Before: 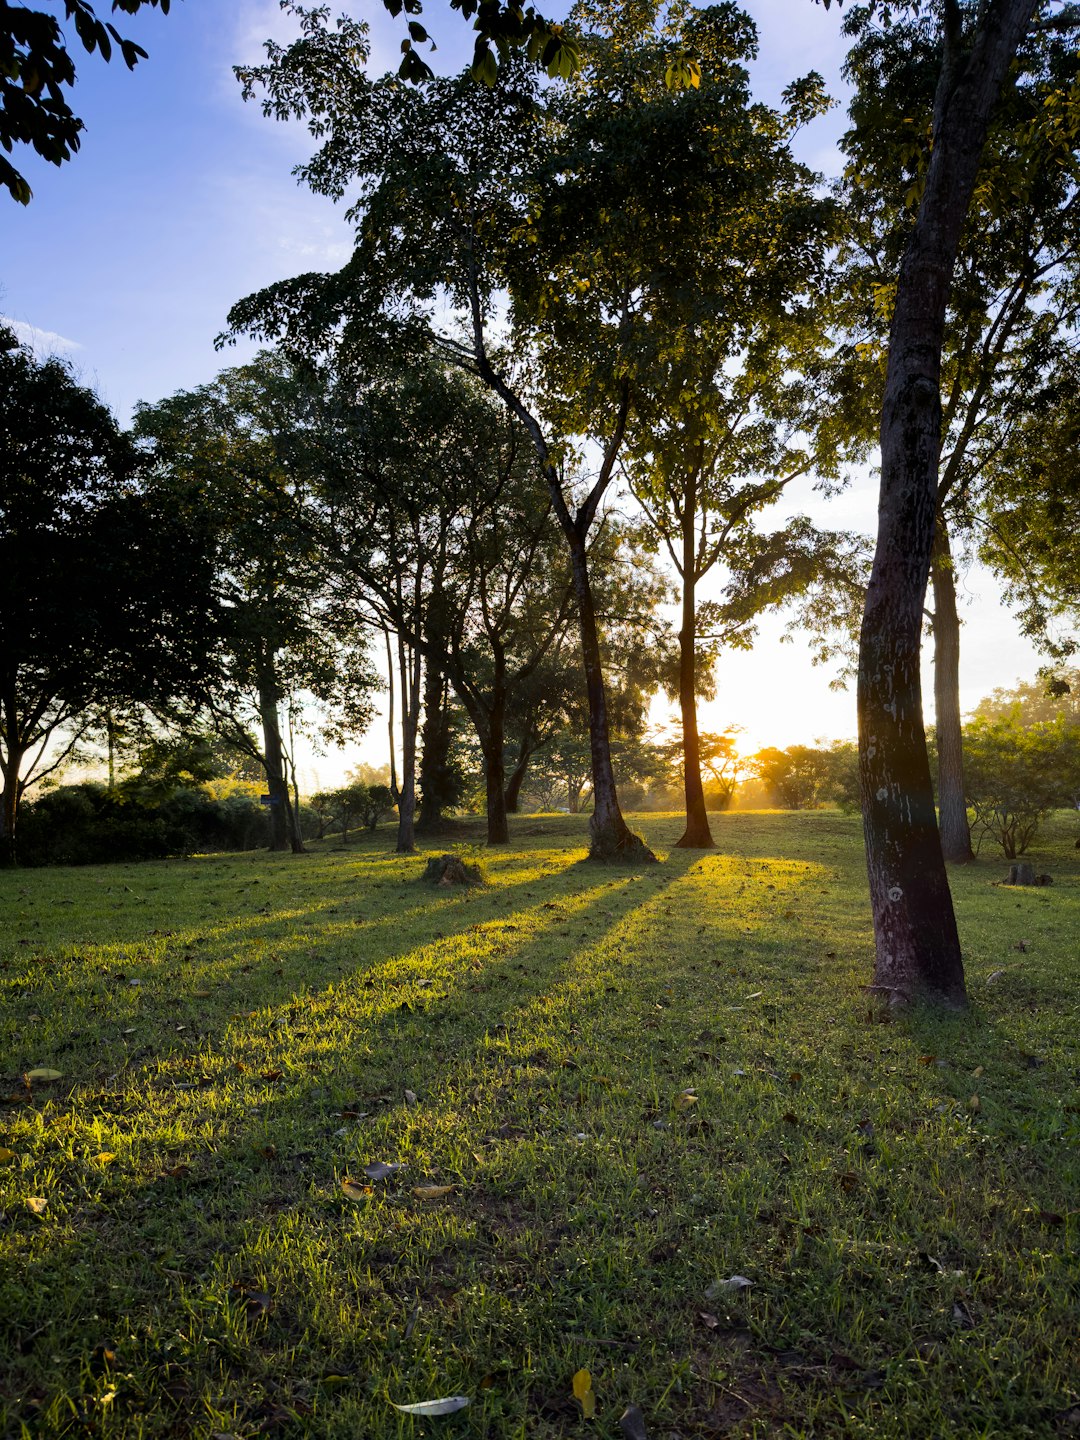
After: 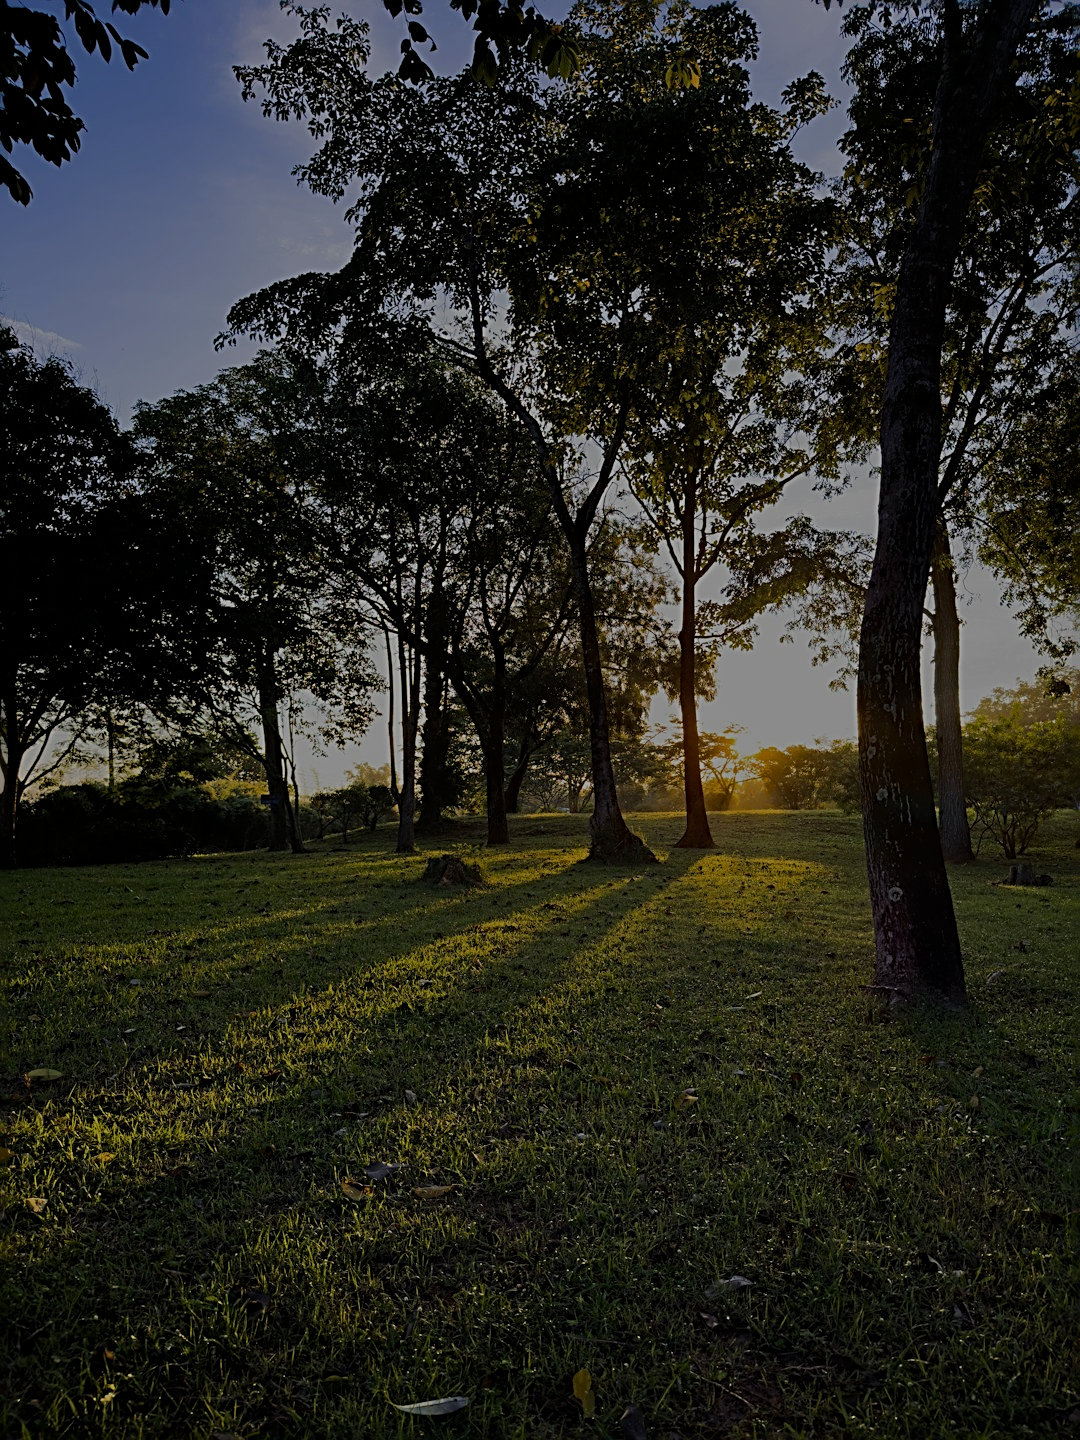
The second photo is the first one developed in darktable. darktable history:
sharpen: radius 3.049, amount 0.773
tone equalizer: -8 EV -0.583 EV
exposure: exposure -1.923 EV, compensate exposure bias true, compensate highlight preservation false
